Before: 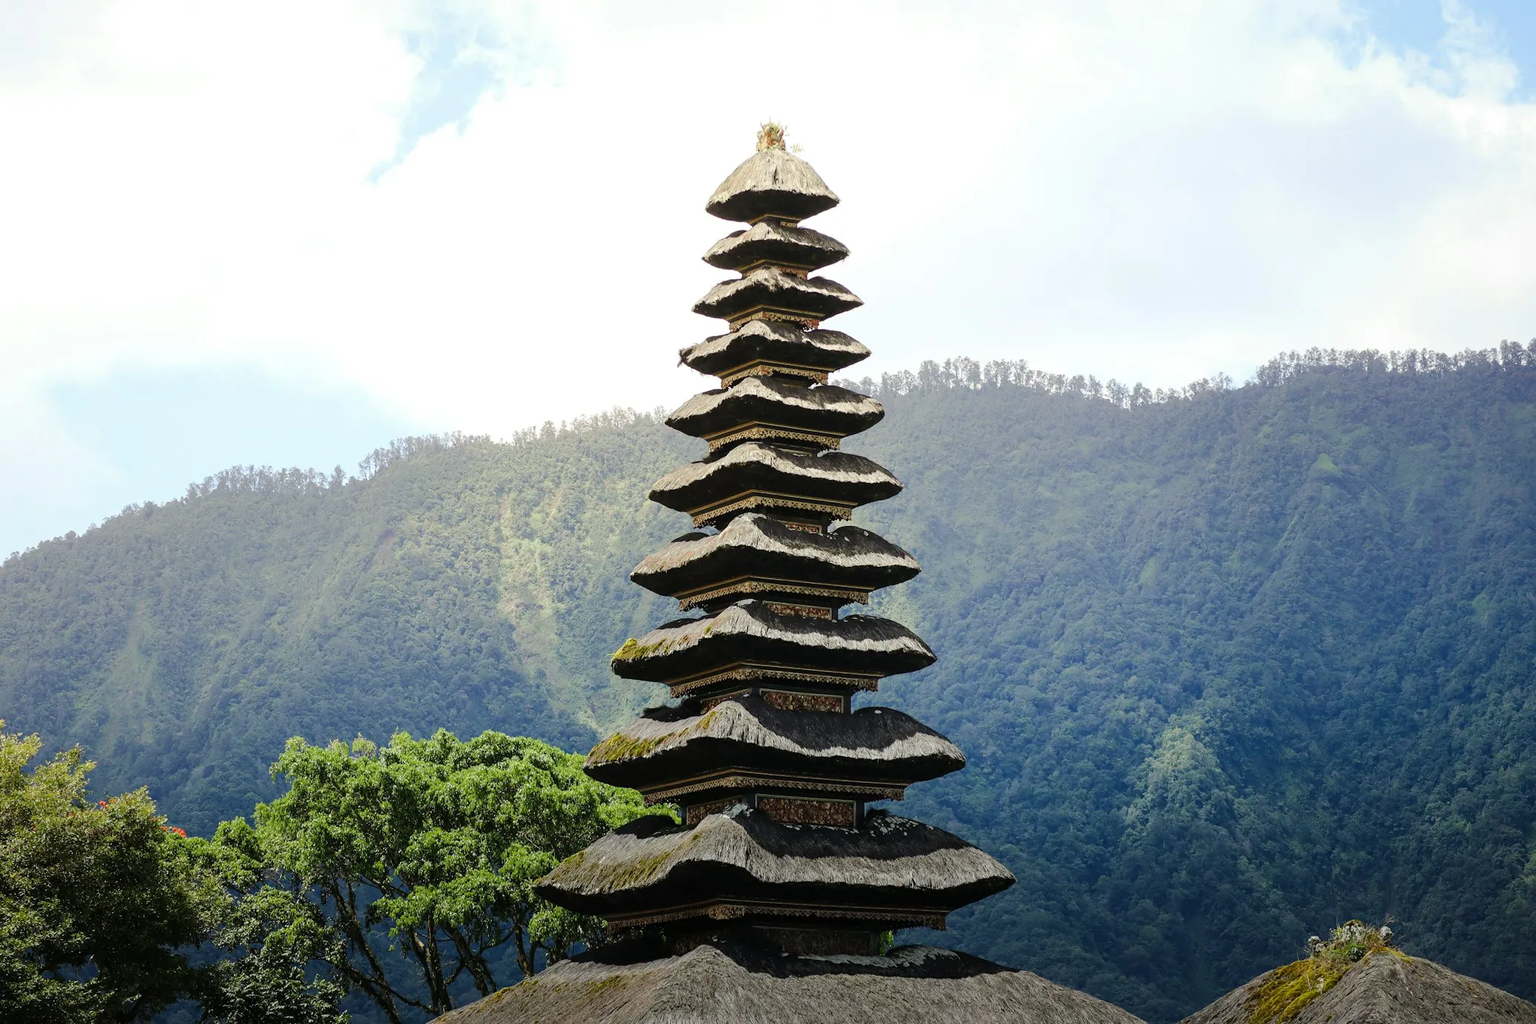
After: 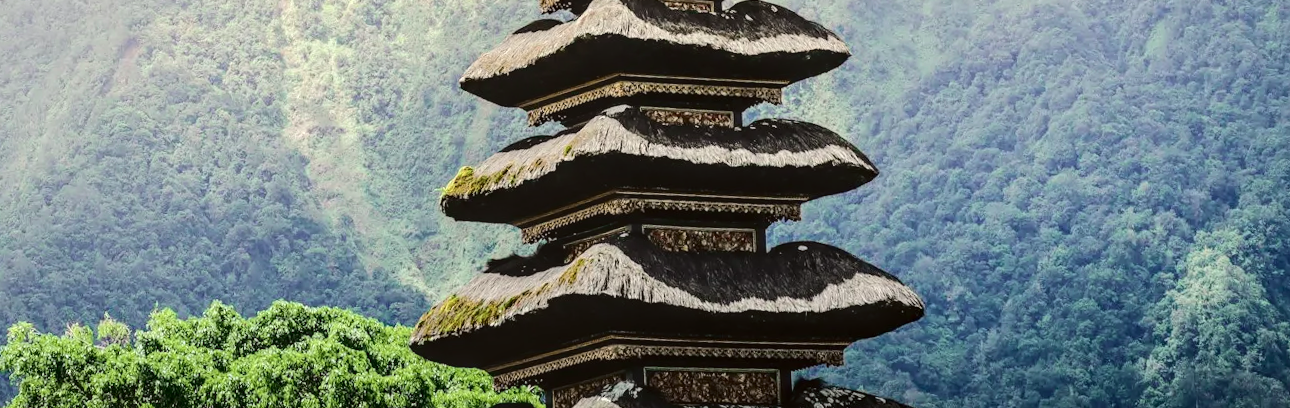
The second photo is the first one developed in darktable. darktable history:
crop: left 18.091%, top 51.13%, right 17.525%, bottom 16.85%
local contrast: on, module defaults
tone curve: curves: ch0 [(0, 0.023) (0.1, 0.084) (0.184, 0.168) (0.45, 0.54) (0.57, 0.683) (0.722, 0.825) (0.877, 0.948) (1, 1)]; ch1 [(0, 0) (0.414, 0.395) (0.453, 0.437) (0.502, 0.509) (0.521, 0.519) (0.573, 0.568) (0.618, 0.61) (0.654, 0.642) (1, 1)]; ch2 [(0, 0) (0.421, 0.43) (0.45, 0.463) (0.492, 0.504) (0.511, 0.519) (0.557, 0.557) (0.602, 0.605) (1, 1)], color space Lab, independent channels, preserve colors none
rotate and perspective: rotation -3°, crop left 0.031, crop right 0.968, crop top 0.07, crop bottom 0.93
